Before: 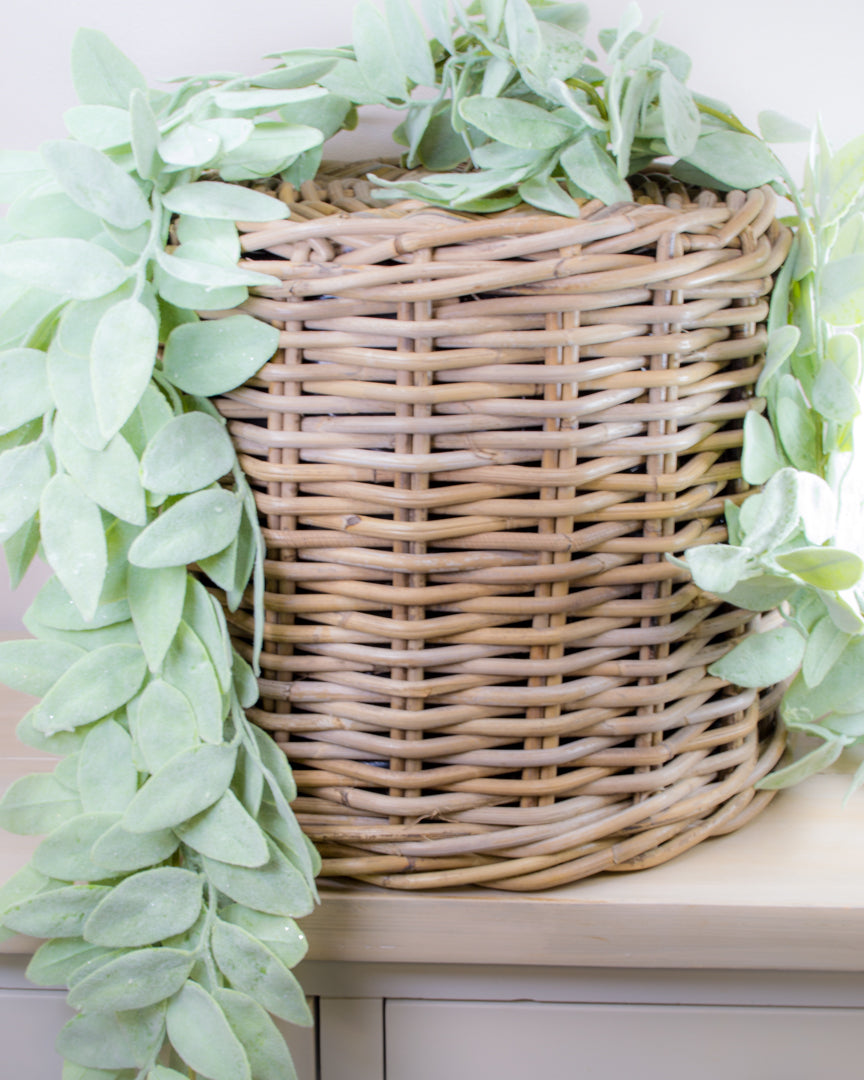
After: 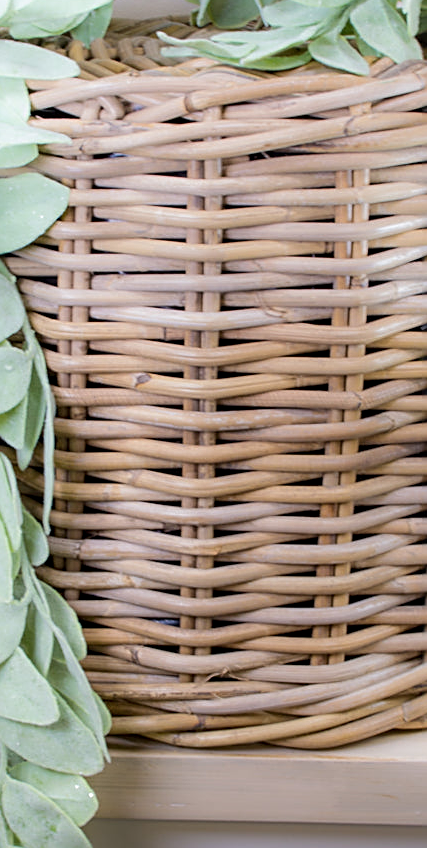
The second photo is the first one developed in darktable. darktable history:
white balance: emerald 1
crop and rotate: angle 0.02°, left 24.353%, top 13.219%, right 26.156%, bottom 8.224%
sharpen: amount 0.6
